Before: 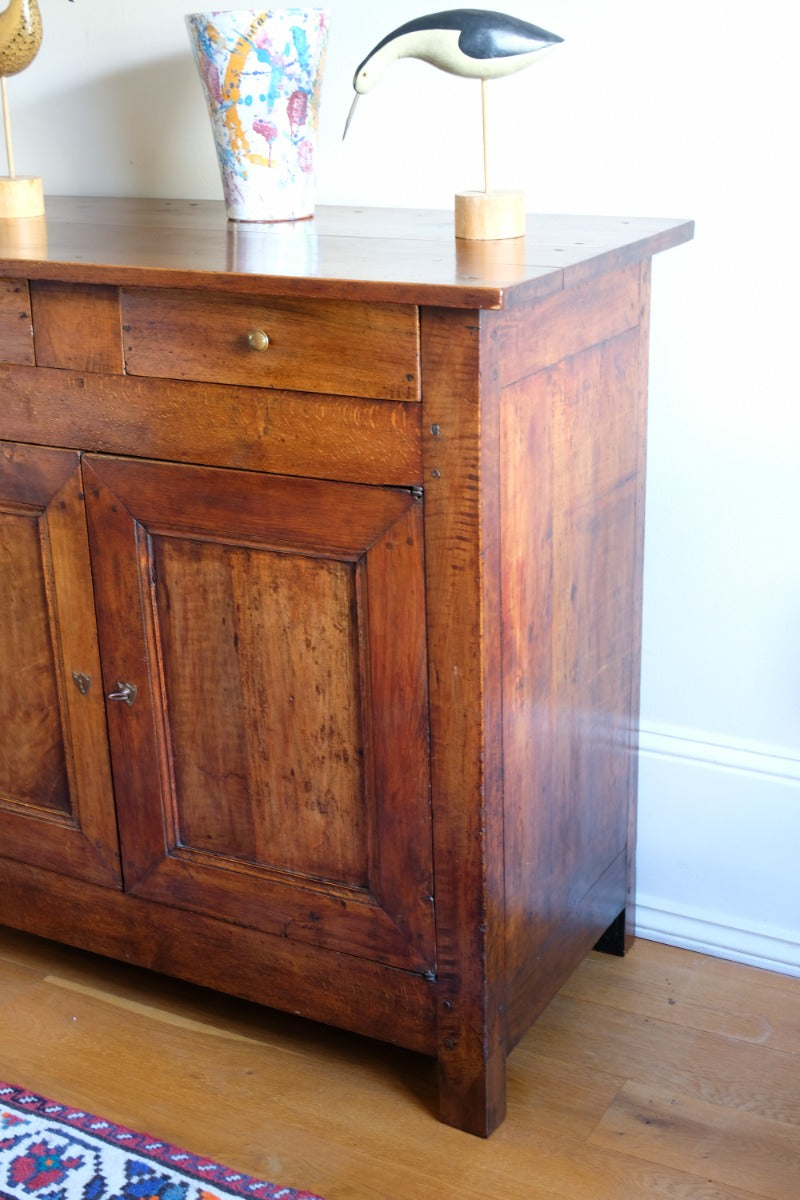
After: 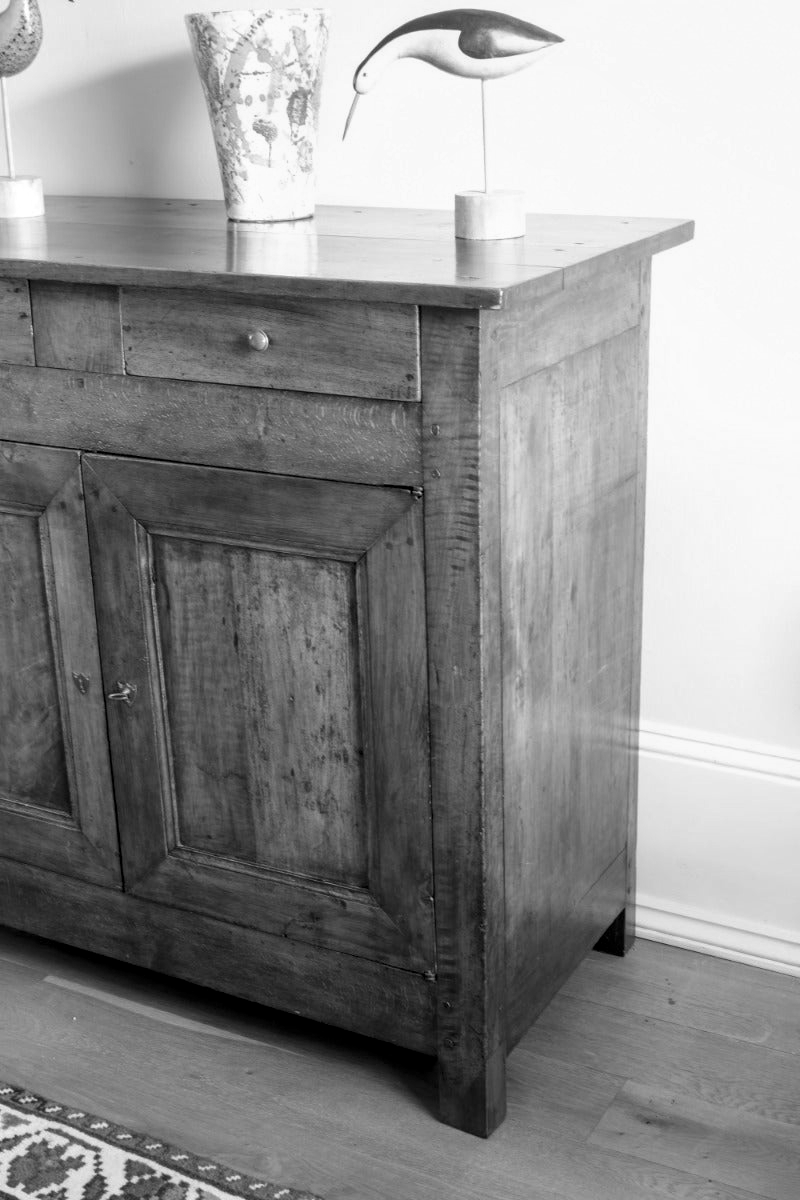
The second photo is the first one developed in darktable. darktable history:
local contrast: on, module defaults
white balance: red 1.009, blue 1.027
monochrome: a -35.87, b 49.73, size 1.7
